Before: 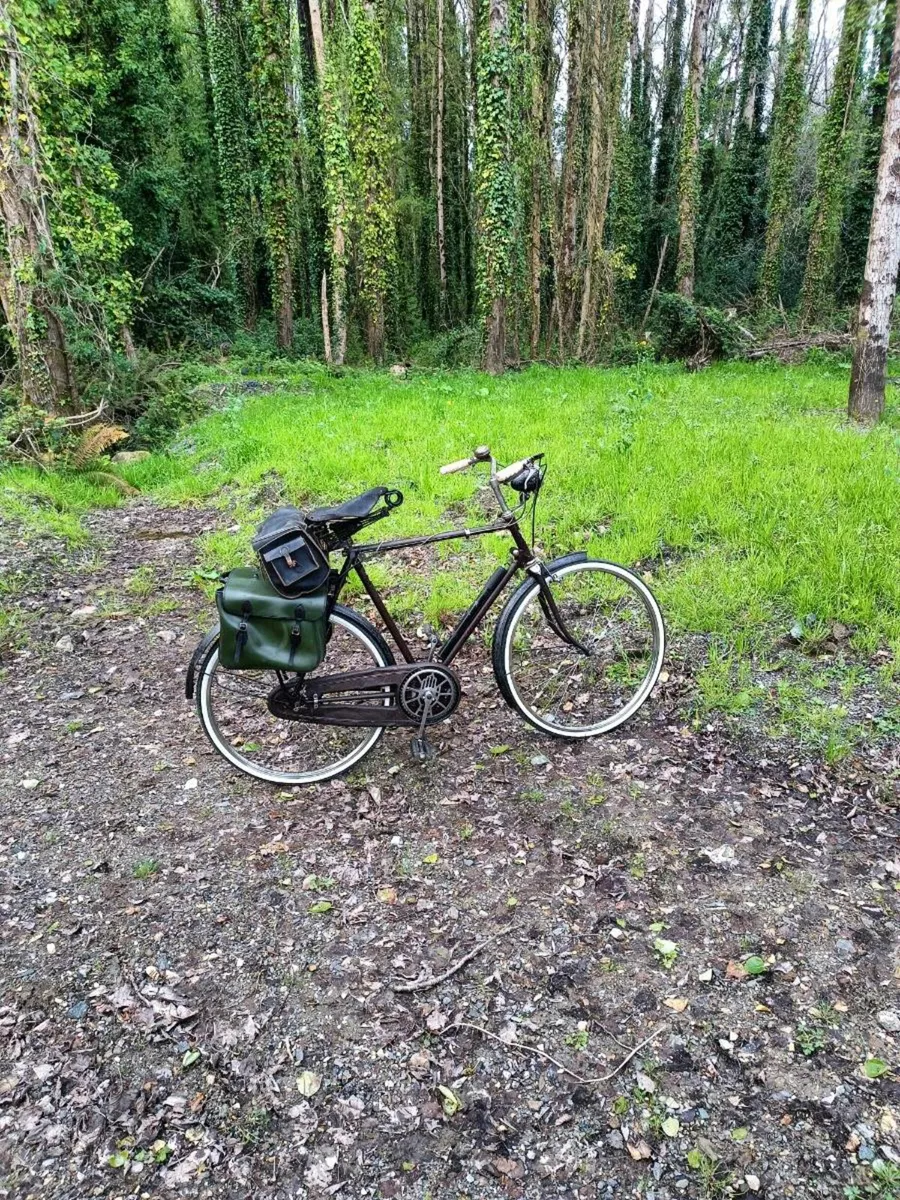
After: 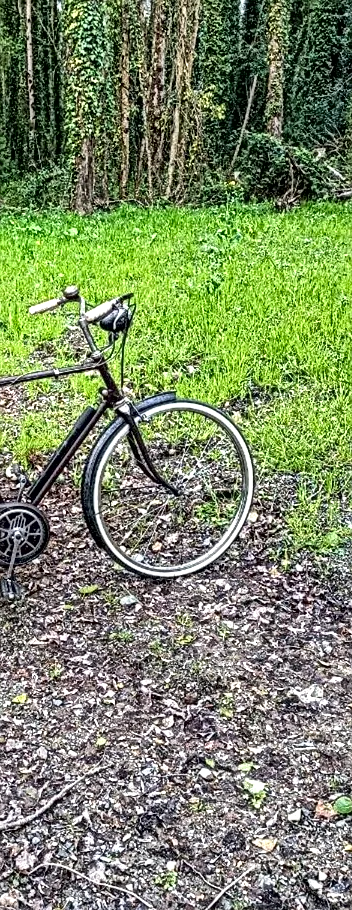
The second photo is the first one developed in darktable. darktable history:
crop: left 45.721%, top 13.393%, right 14.118%, bottom 10.01%
local contrast: mode bilateral grid, contrast 20, coarseness 3, detail 300%, midtone range 0.2
